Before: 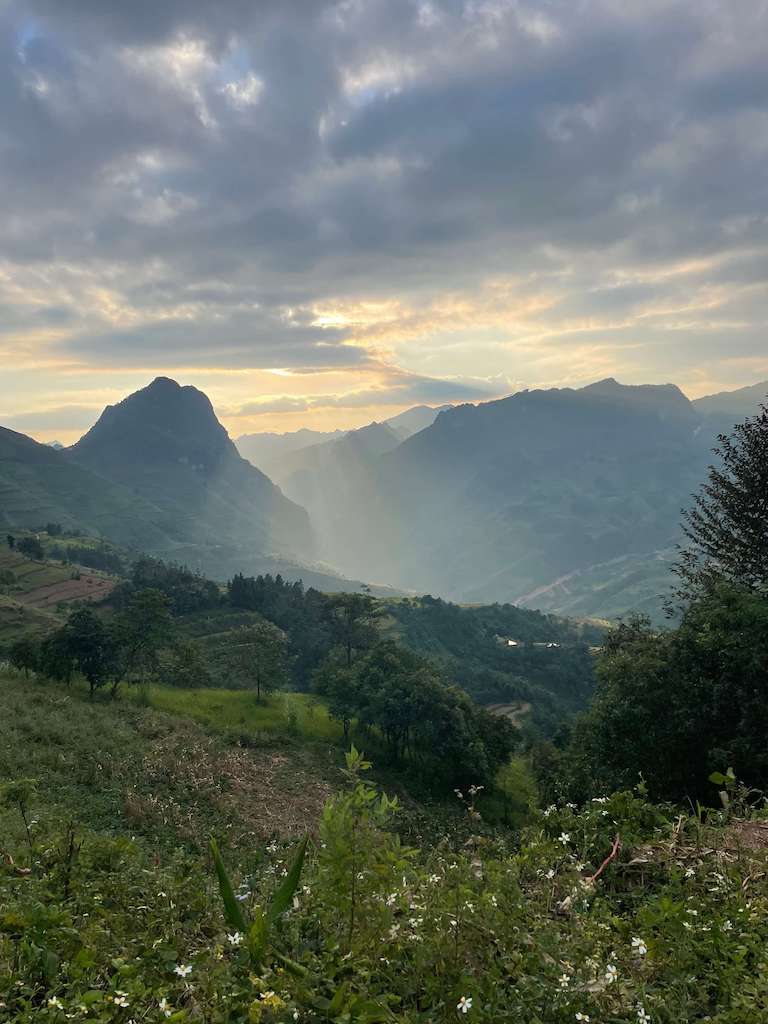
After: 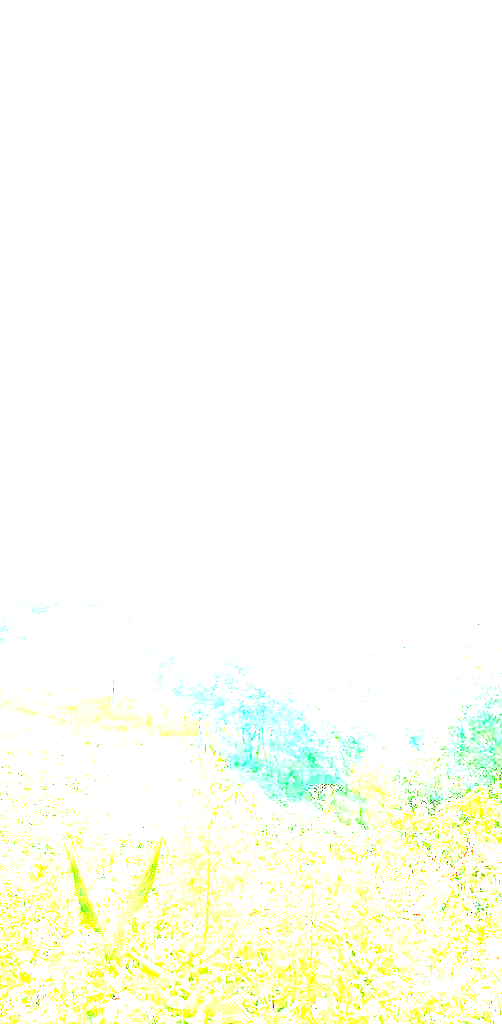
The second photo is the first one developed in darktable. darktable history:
crop and rotate: left 18.923%, right 15.674%
exposure: exposure 7.913 EV, compensate highlight preservation false
tone curve: curves: ch0 [(0, 0) (0.26, 0.424) (0.417, 0.585) (1, 1)], color space Lab, independent channels, preserve colors none
